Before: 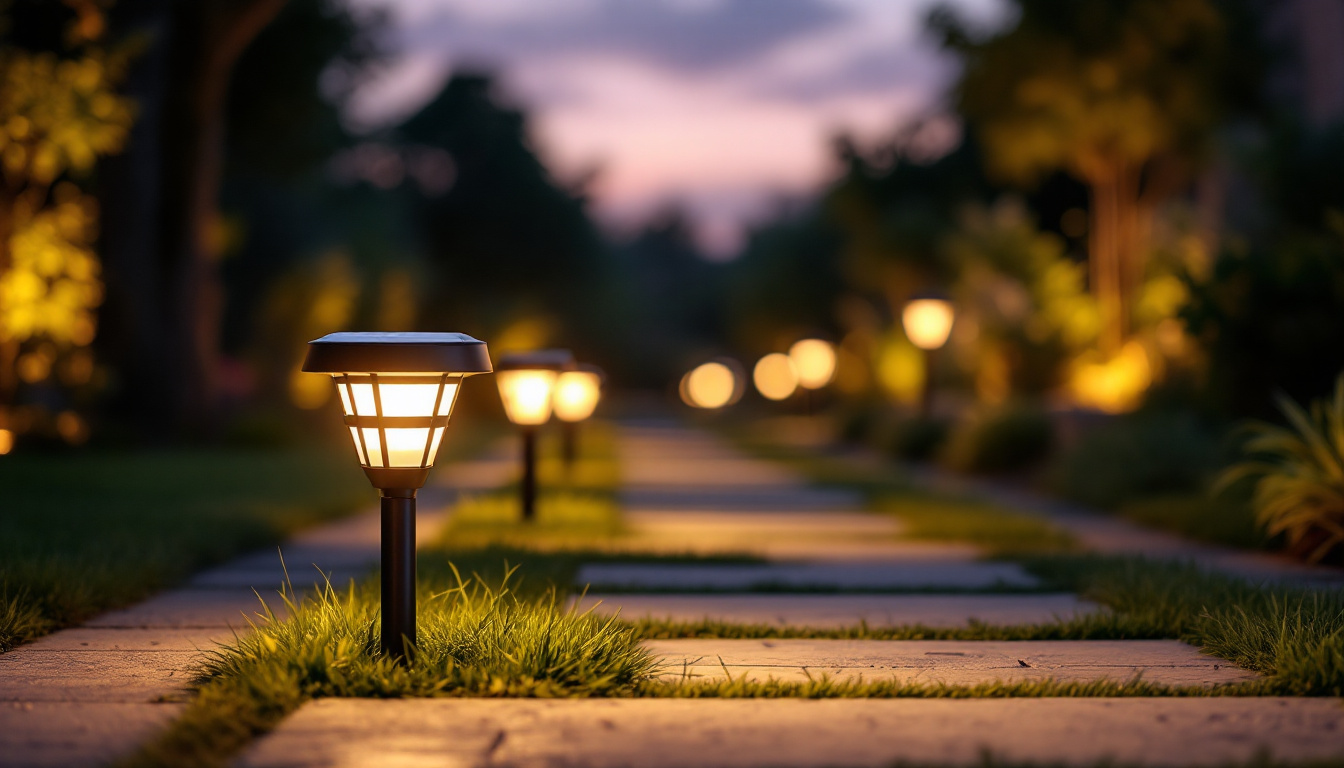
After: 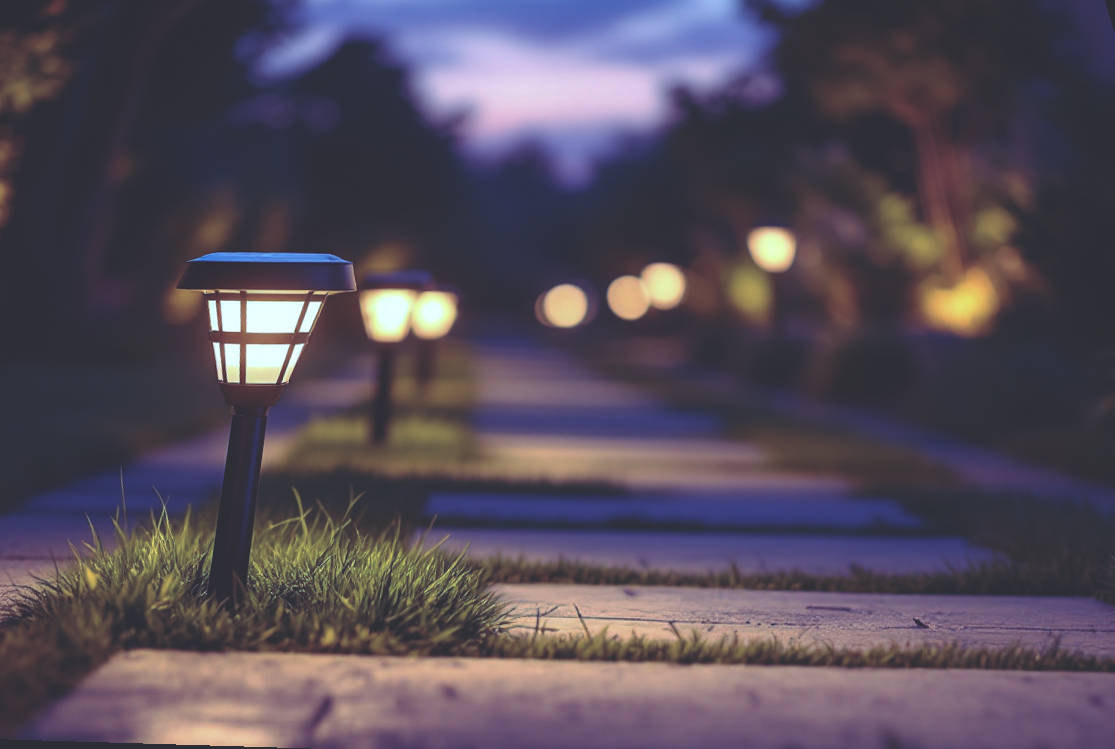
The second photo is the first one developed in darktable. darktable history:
rotate and perspective: rotation 0.72°, lens shift (vertical) -0.352, lens shift (horizontal) -0.051, crop left 0.152, crop right 0.859, crop top 0.019, crop bottom 0.964
rgb curve: curves: ch0 [(0, 0.186) (0.314, 0.284) (0.576, 0.466) (0.805, 0.691) (0.936, 0.886)]; ch1 [(0, 0.186) (0.314, 0.284) (0.581, 0.534) (0.771, 0.746) (0.936, 0.958)]; ch2 [(0, 0.216) (0.275, 0.39) (1, 1)], mode RGB, independent channels, compensate middle gray true, preserve colors none
color calibration: illuminant custom, x 0.363, y 0.385, temperature 4528.03 K
